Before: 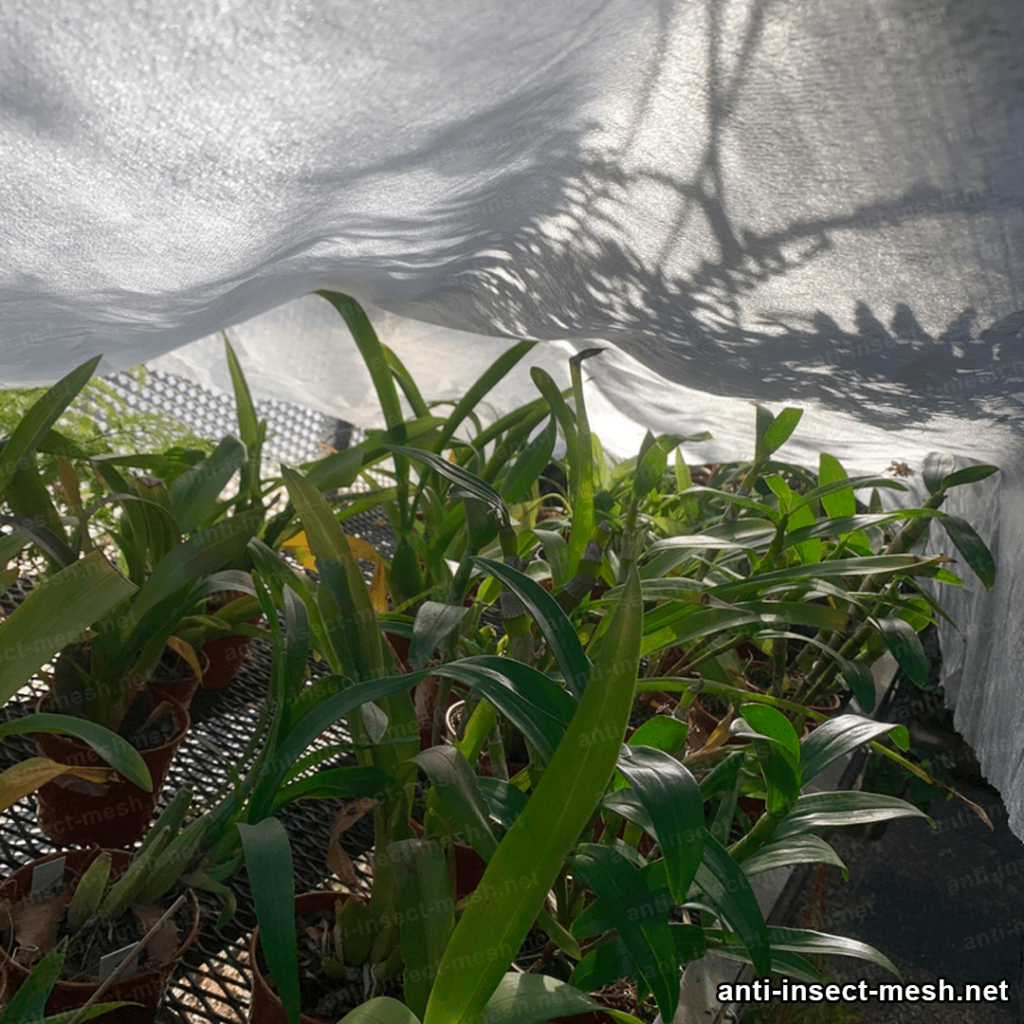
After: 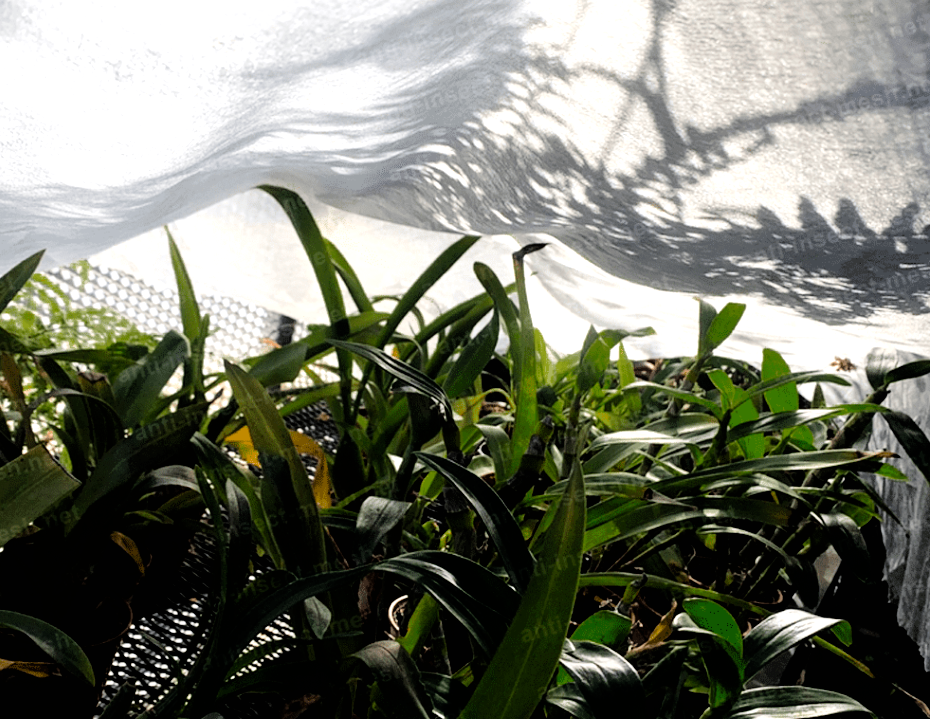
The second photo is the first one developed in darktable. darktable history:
levels: levels [0, 0.374, 0.749]
crop: left 5.596%, top 10.314%, right 3.534%, bottom 19.395%
filmic rgb: black relative exposure -3.21 EV, white relative exposure 7.02 EV, hardness 1.46, contrast 1.35
color zones: curves: ch0 [(0, 0.48) (0.209, 0.398) (0.305, 0.332) (0.429, 0.493) (0.571, 0.5) (0.714, 0.5) (0.857, 0.5) (1, 0.48)]; ch1 [(0, 0.633) (0.143, 0.586) (0.286, 0.489) (0.429, 0.448) (0.571, 0.31) (0.714, 0.335) (0.857, 0.492) (1, 0.633)]; ch2 [(0, 0.448) (0.143, 0.498) (0.286, 0.5) (0.429, 0.5) (0.571, 0.5) (0.714, 0.5) (0.857, 0.5) (1, 0.448)]
